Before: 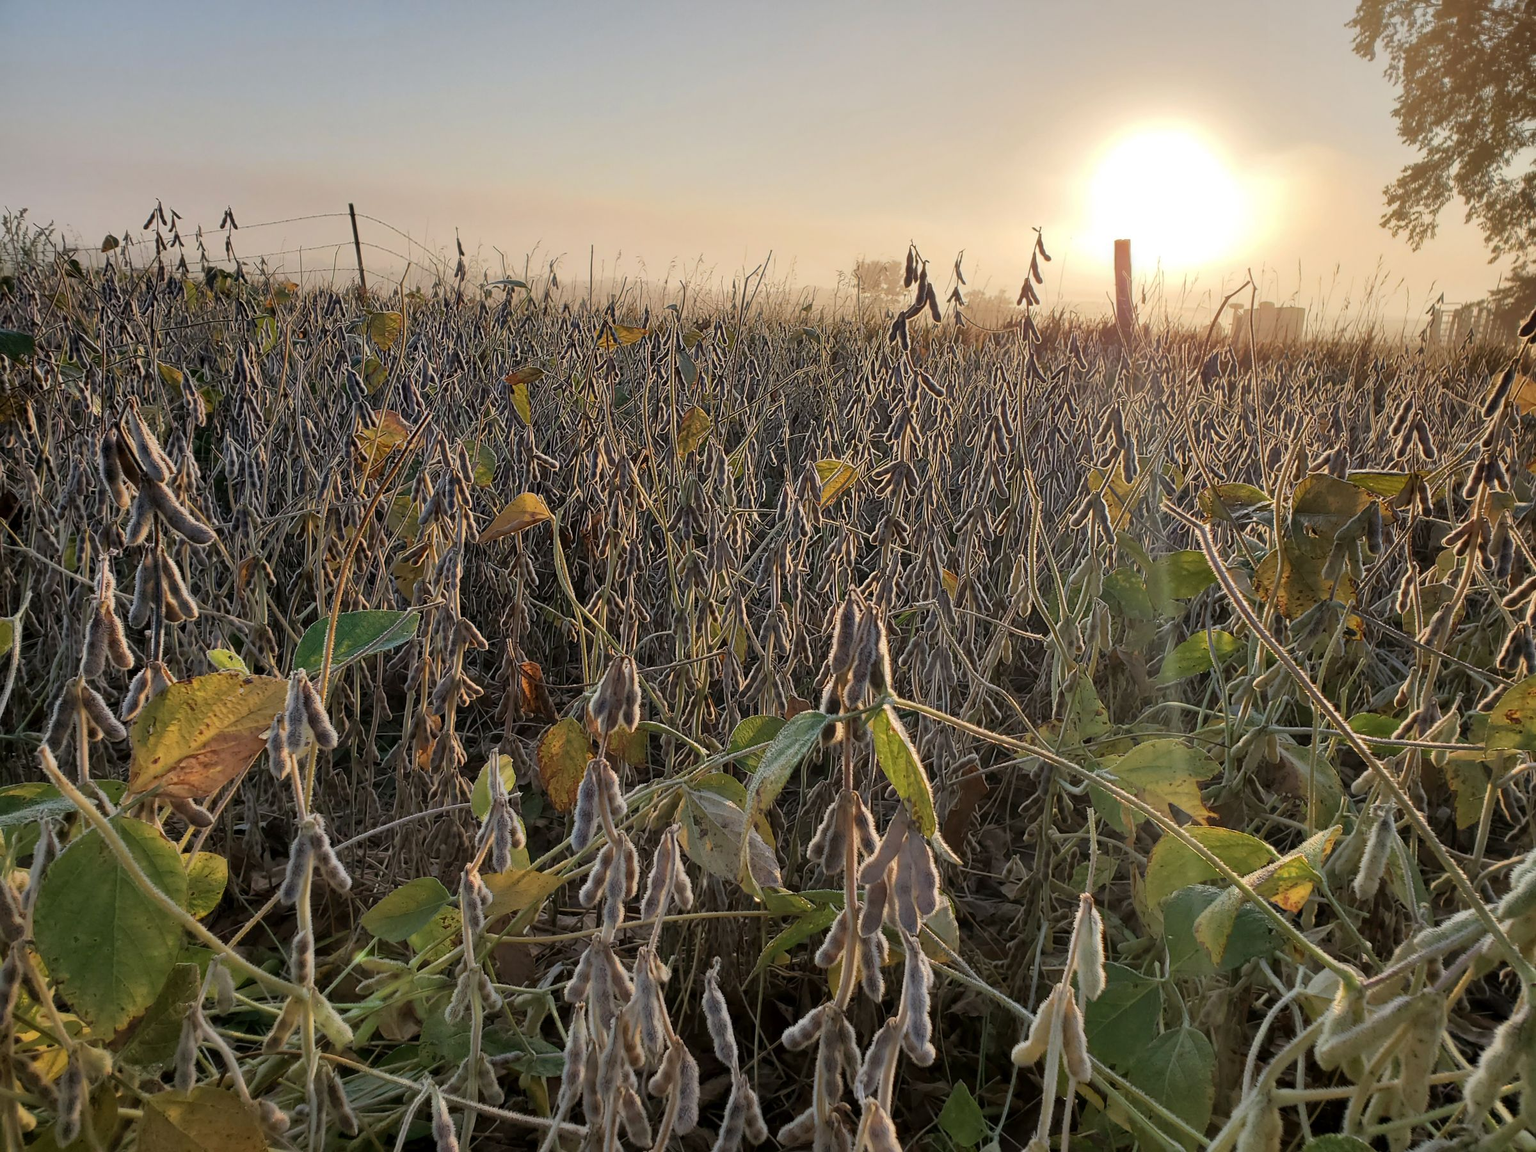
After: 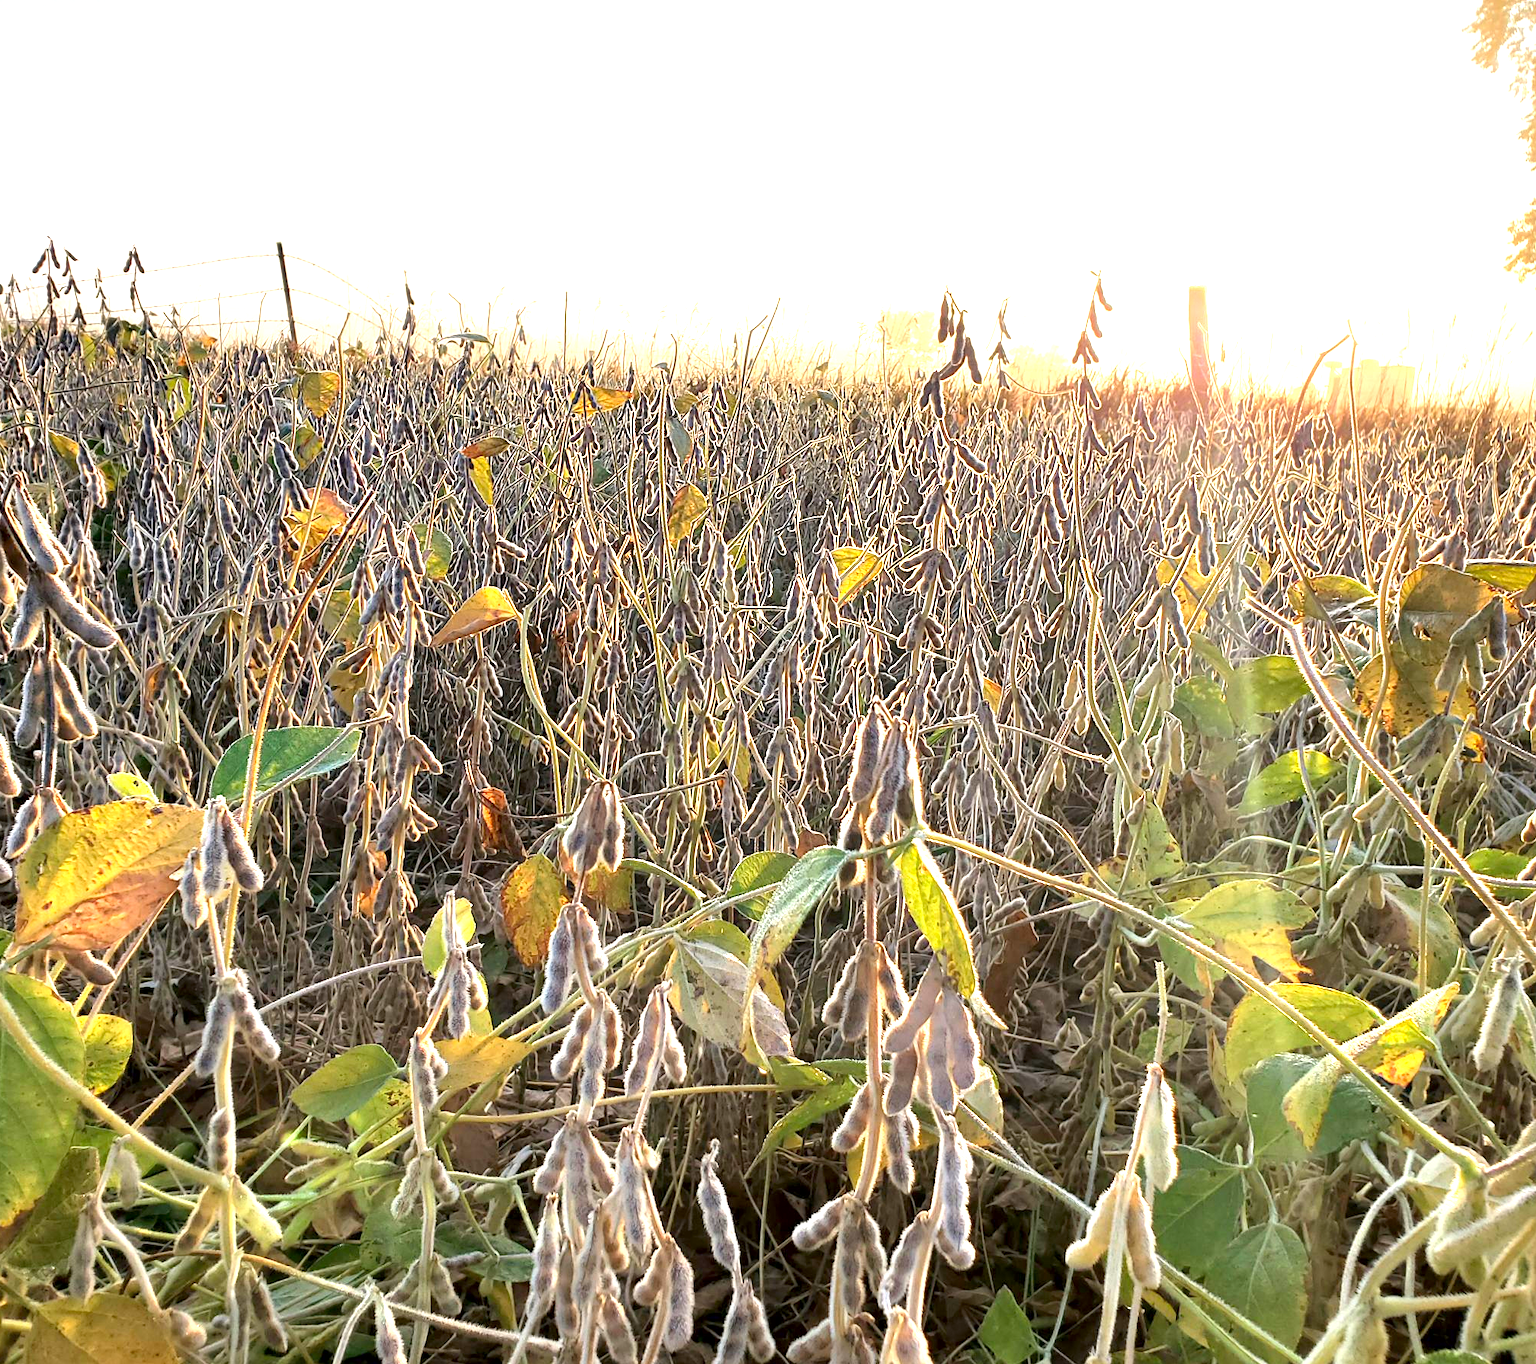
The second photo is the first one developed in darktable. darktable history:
crop: left 7.598%, right 7.873%
contrast brightness saturation: contrast 0.04, saturation 0.16
exposure: black level correction 0.001, exposure 1.822 EV, compensate exposure bias true, compensate highlight preservation false
